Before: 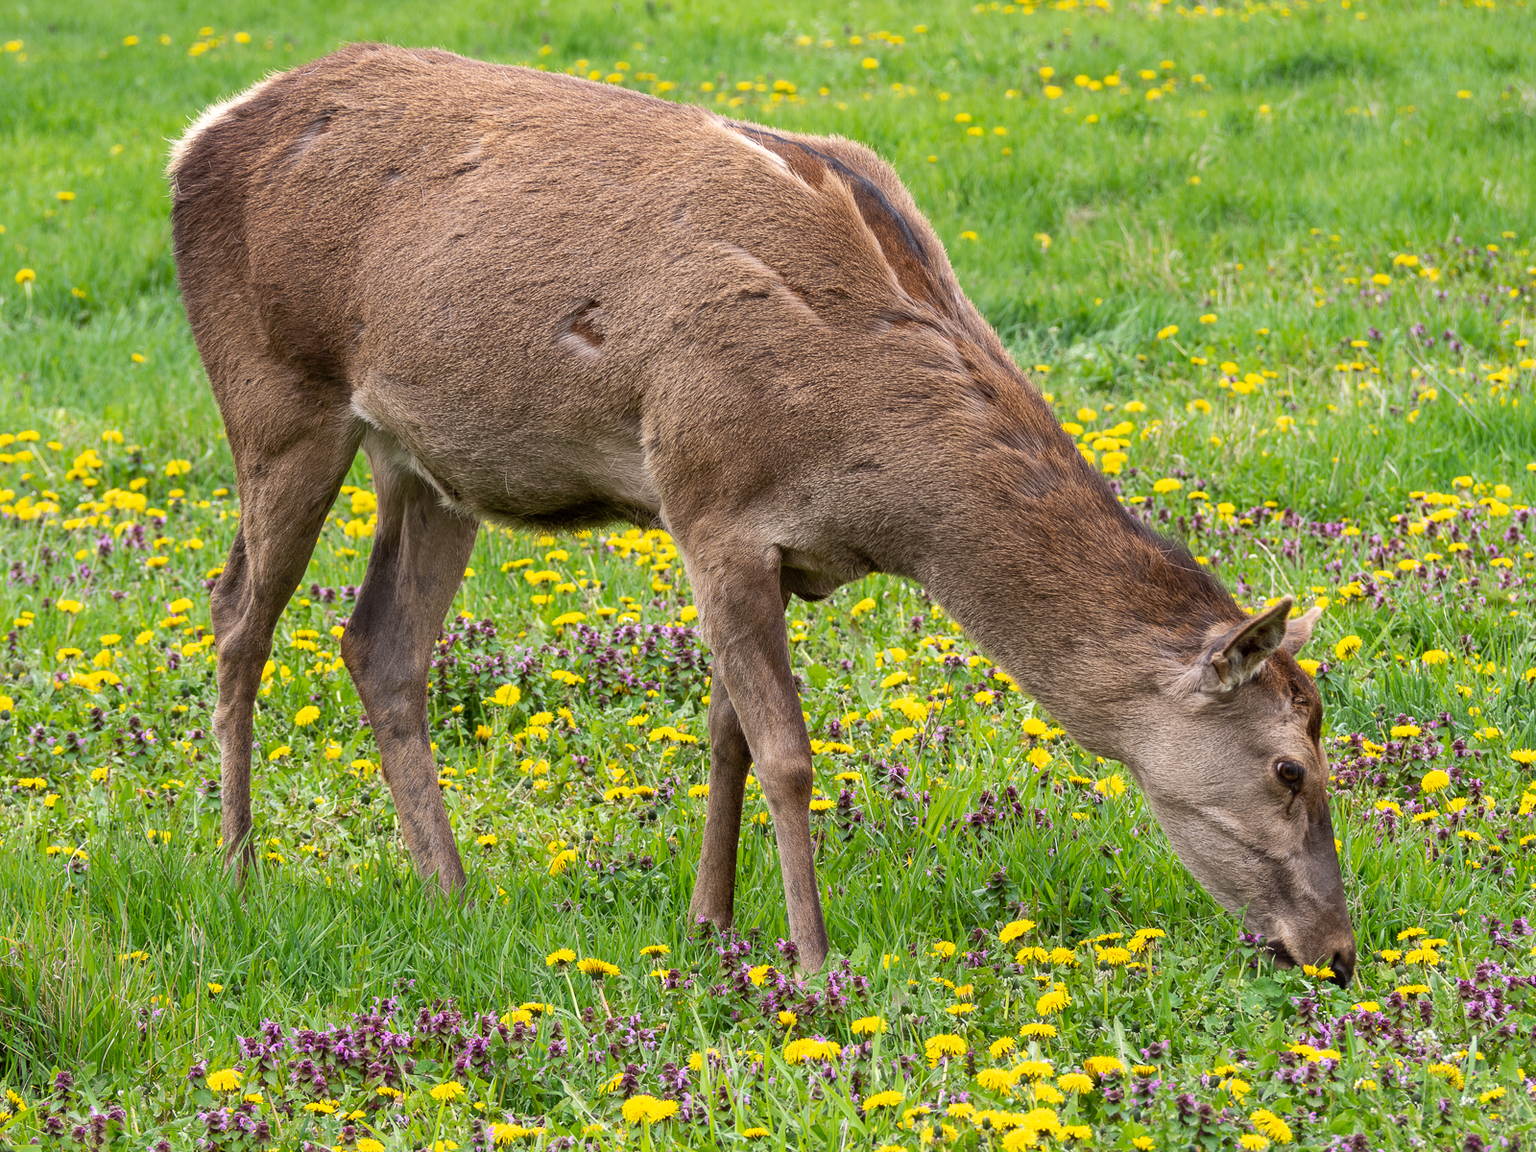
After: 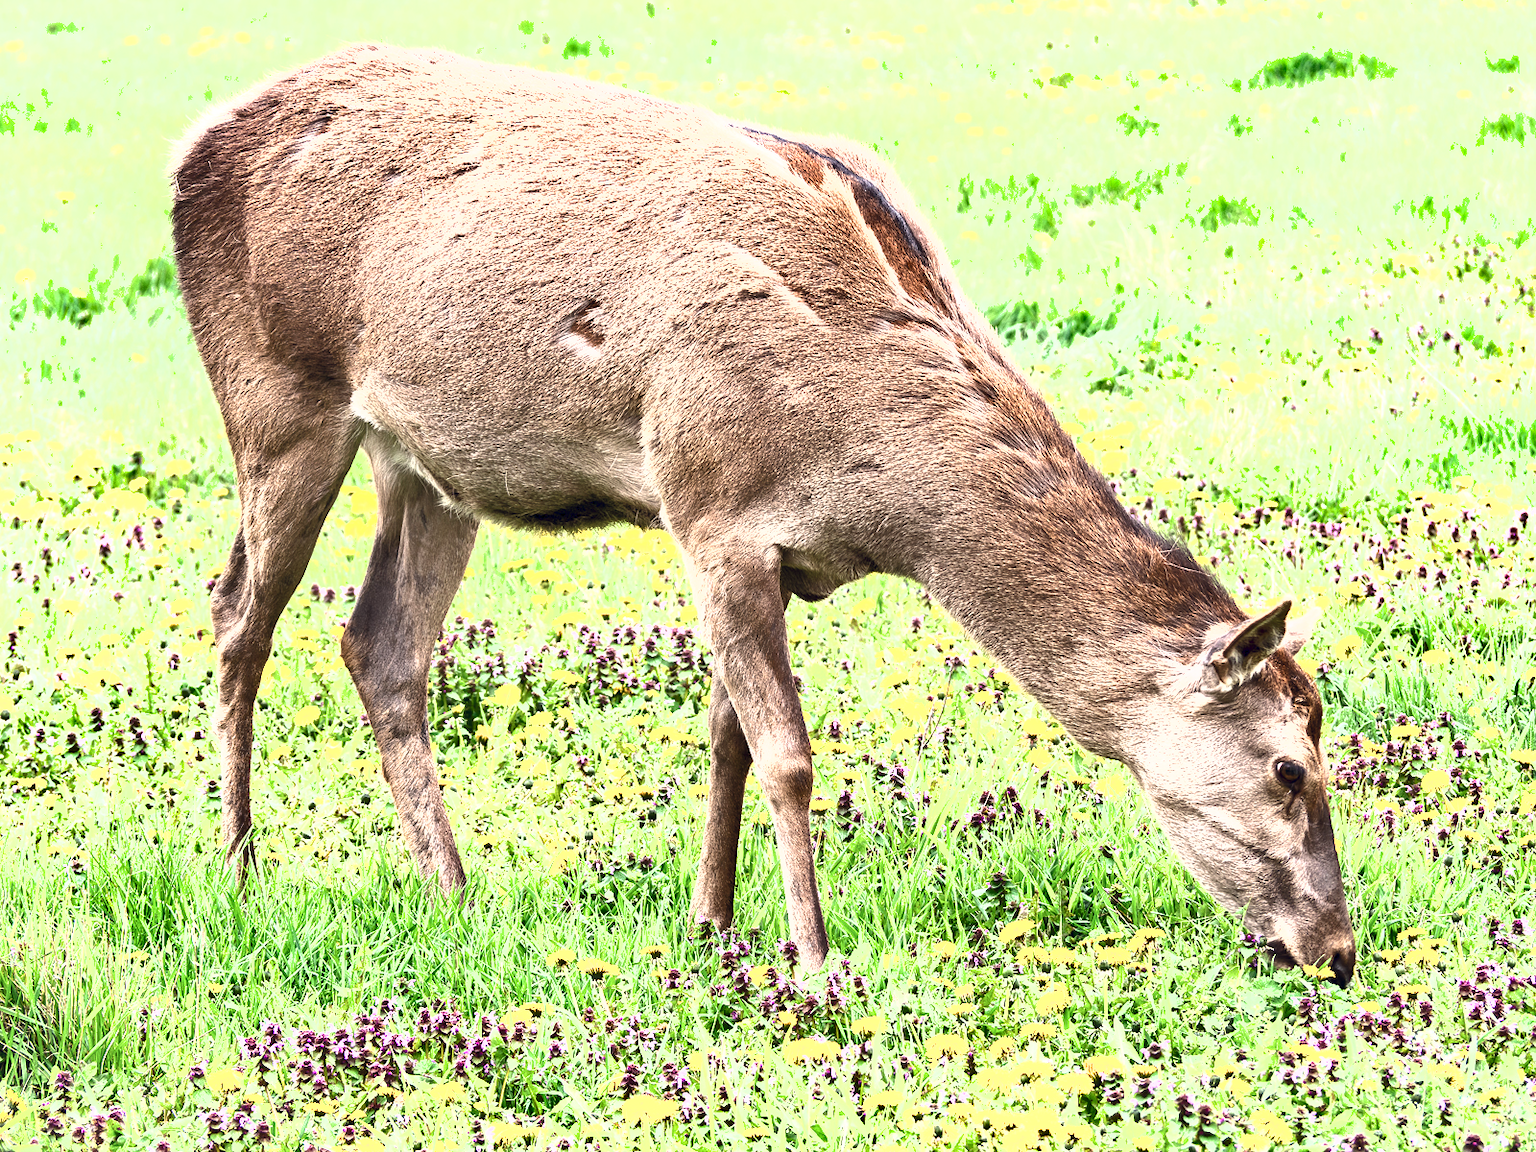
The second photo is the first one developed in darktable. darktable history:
exposure: black level correction 0.001, exposure 1.716 EV, compensate highlight preservation false
color balance rgb: shadows lift › luminance -9.547%, global offset › chroma 0.126%, global offset › hue 253.61°, linear chroma grading › global chroma 14.586%, perceptual saturation grading › global saturation -32.168%
shadows and highlights: white point adjustment 0.87, soften with gaussian
